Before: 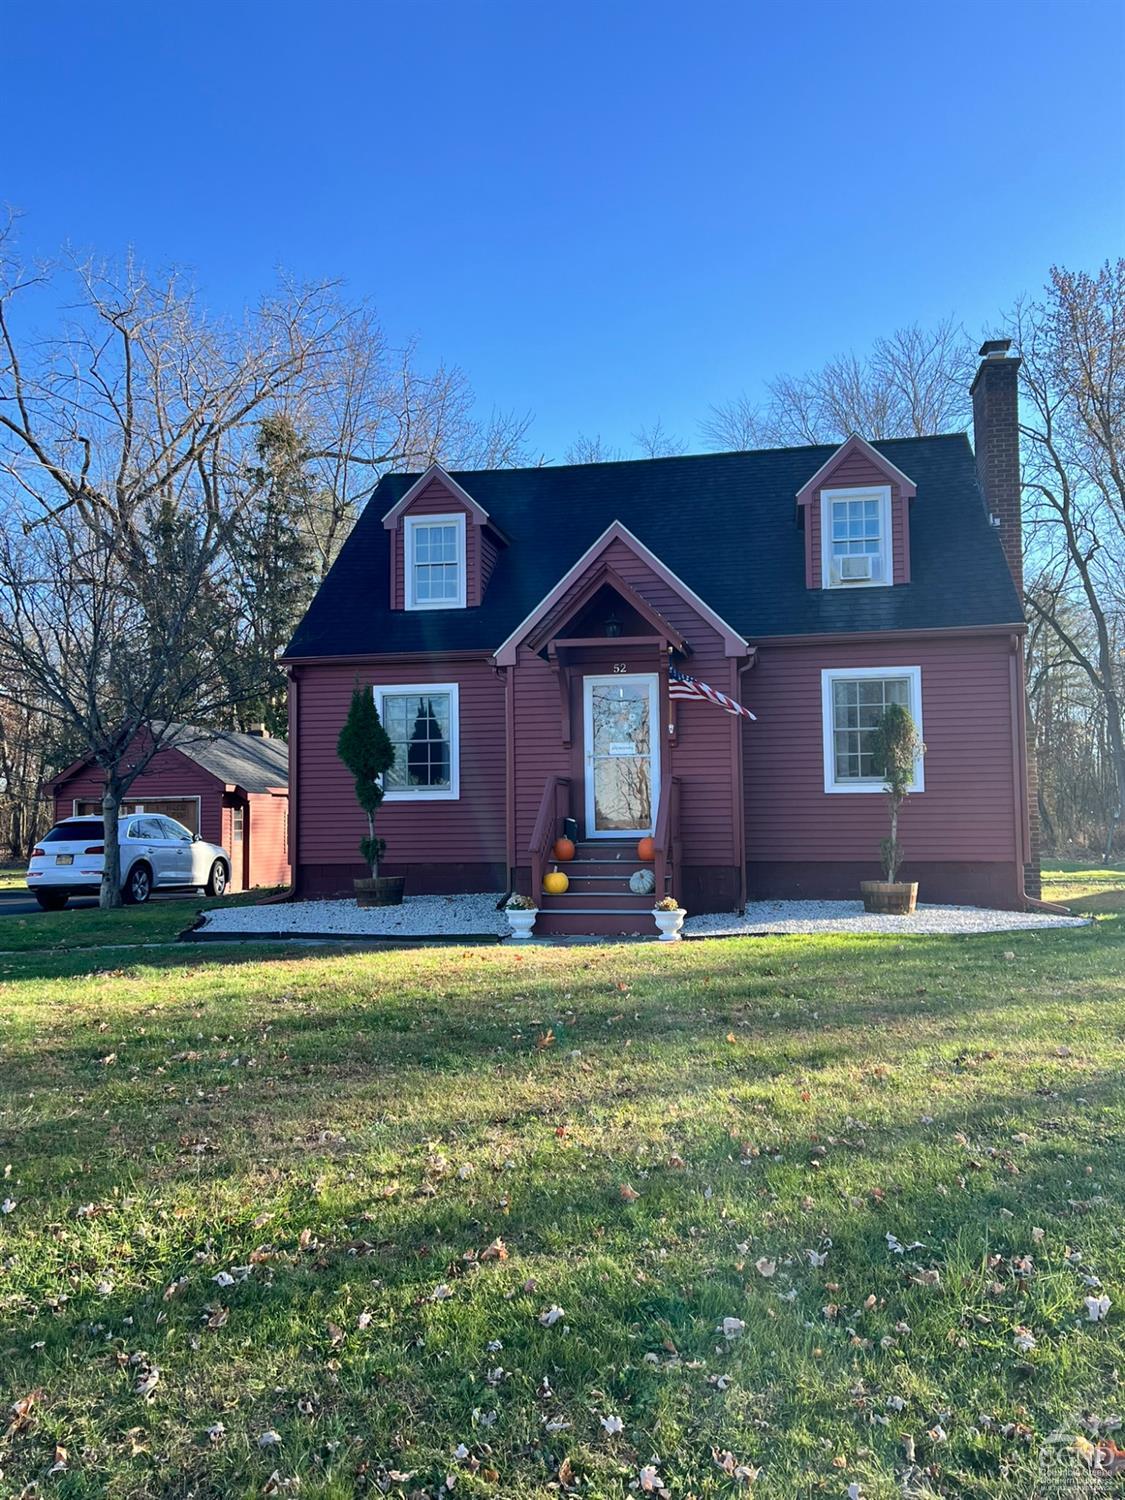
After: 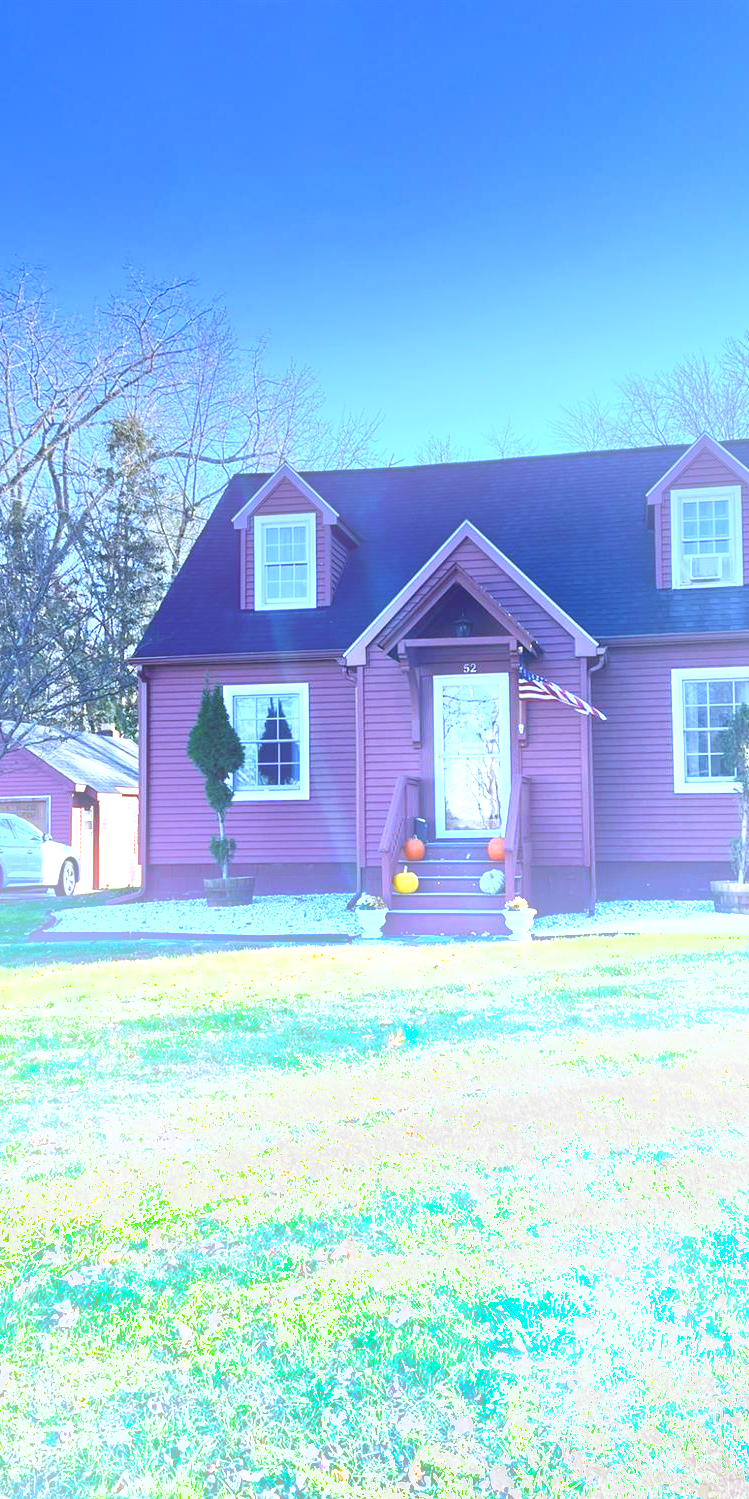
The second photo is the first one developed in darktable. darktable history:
exposure: black level correction 0.001, exposure 0.5 EV, compensate exposure bias true, compensate highlight preservation false
bloom: on, module defaults
crop and rotate: left 13.409%, right 19.924%
graduated density: density -3.9 EV
shadows and highlights: soften with gaussian
white balance: red 0.871, blue 1.249
tone curve: curves: ch0 [(0, 0) (0.003, 0.014) (0.011, 0.019) (0.025, 0.029) (0.044, 0.047) (0.069, 0.071) (0.1, 0.101) (0.136, 0.131) (0.177, 0.166) (0.224, 0.212) (0.277, 0.263) (0.335, 0.32) (0.399, 0.387) (0.468, 0.459) (0.543, 0.541) (0.623, 0.626) (0.709, 0.717) (0.801, 0.813) (0.898, 0.909) (1, 1)], preserve colors none
